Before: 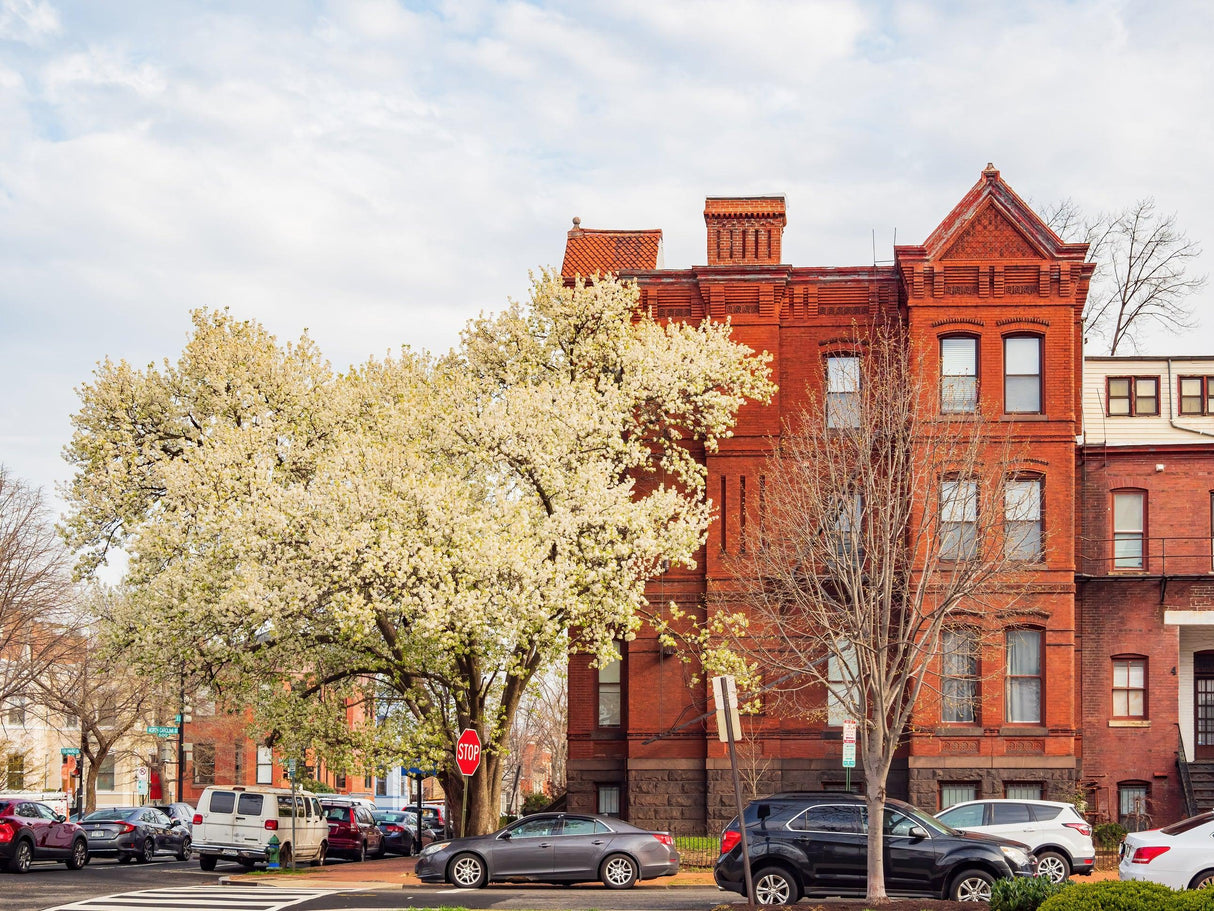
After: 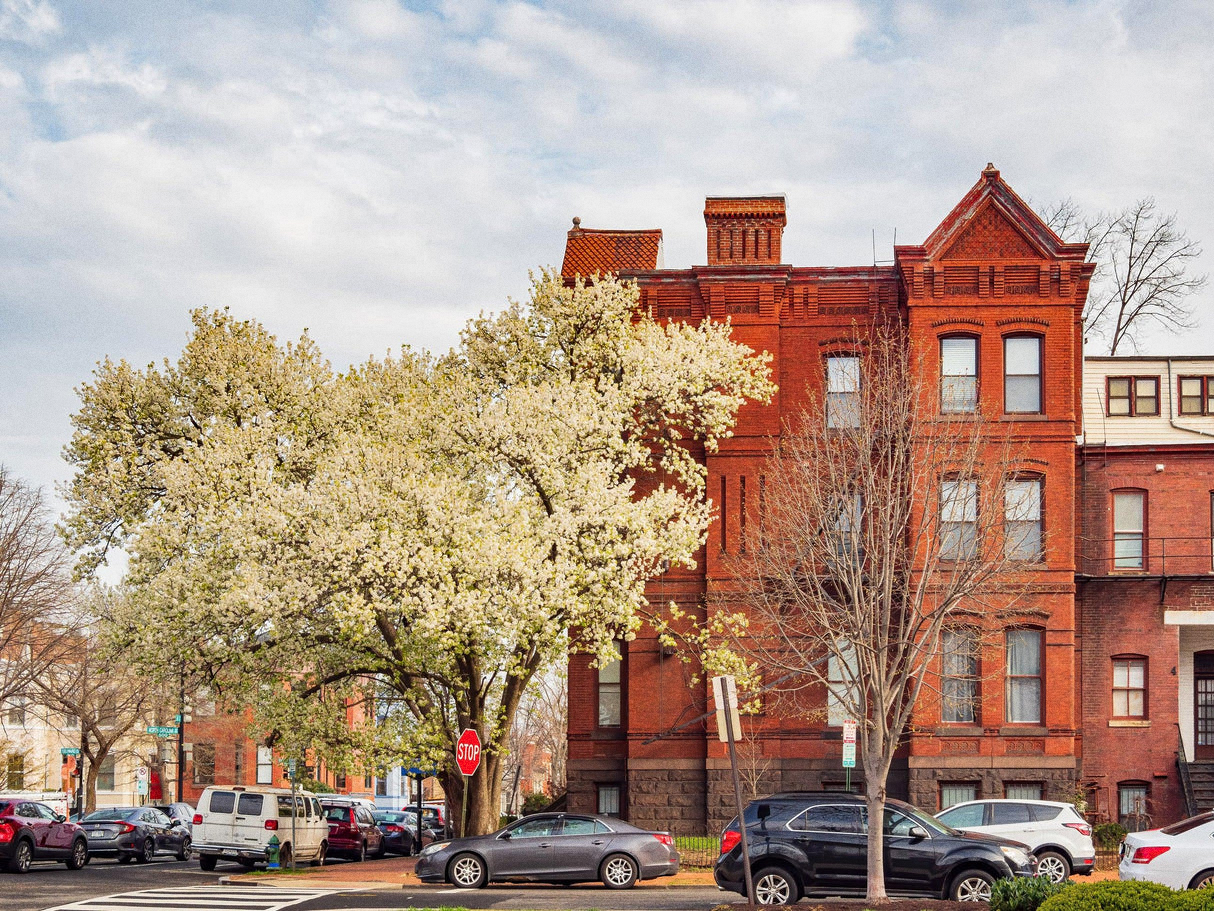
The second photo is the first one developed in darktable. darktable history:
grain: coarseness 0.09 ISO
shadows and highlights: soften with gaussian
